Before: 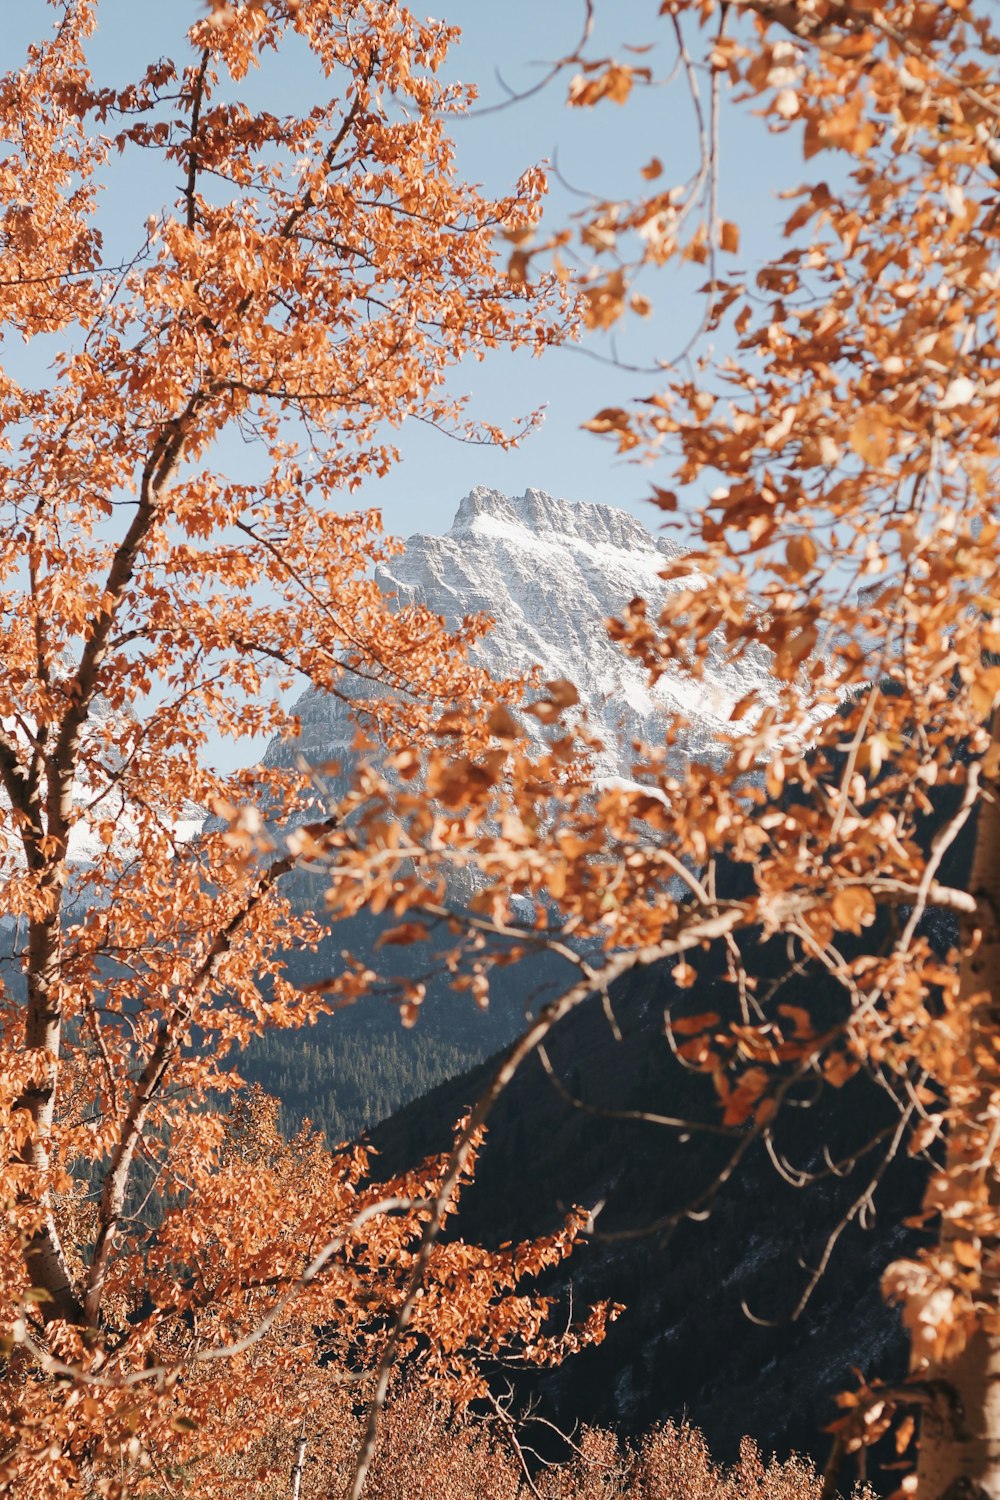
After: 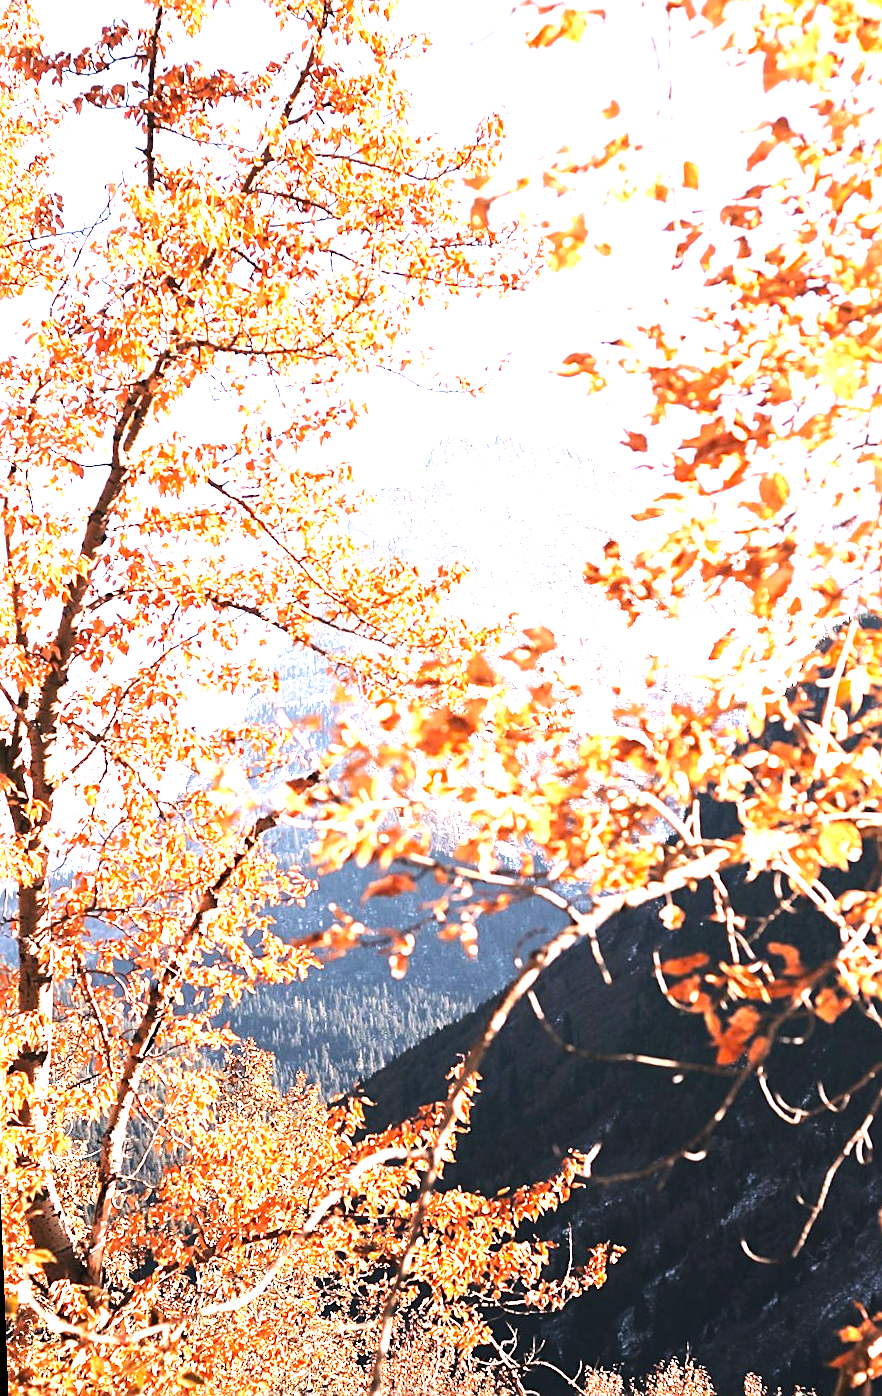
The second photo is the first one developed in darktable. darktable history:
white balance: red 1.05, blue 1.072
sharpen: on, module defaults
rotate and perspective: rotation -2.12°, lens shift (vertical) 0.009, lens shift (horizontal) -0.008, automatic cropping original format, crop left 0.036, crop right 0.964, crop top 0.05, crop bottom 0.959
exposure: black level correction 0.001, exposure 1.398 EV, compensate exposure bias true, compensate highlight preservation false
color balance: output saturation 110%
crop and rotate: left 1.088%, right 8.807%
tone equalizer: -8 EV -0.75 EV, -7 EV -0.7 EV, -6 EV -0.6 EV, -5 EV -0.4 EV, -3 EV 0.4 EV, -2 EV 0.6 EV, -1 EV 0.7 EV, +0 EV 0.75 EV, edges refinement/feathering 500, mask exposure compensation -1.57 EV, preserve details no
